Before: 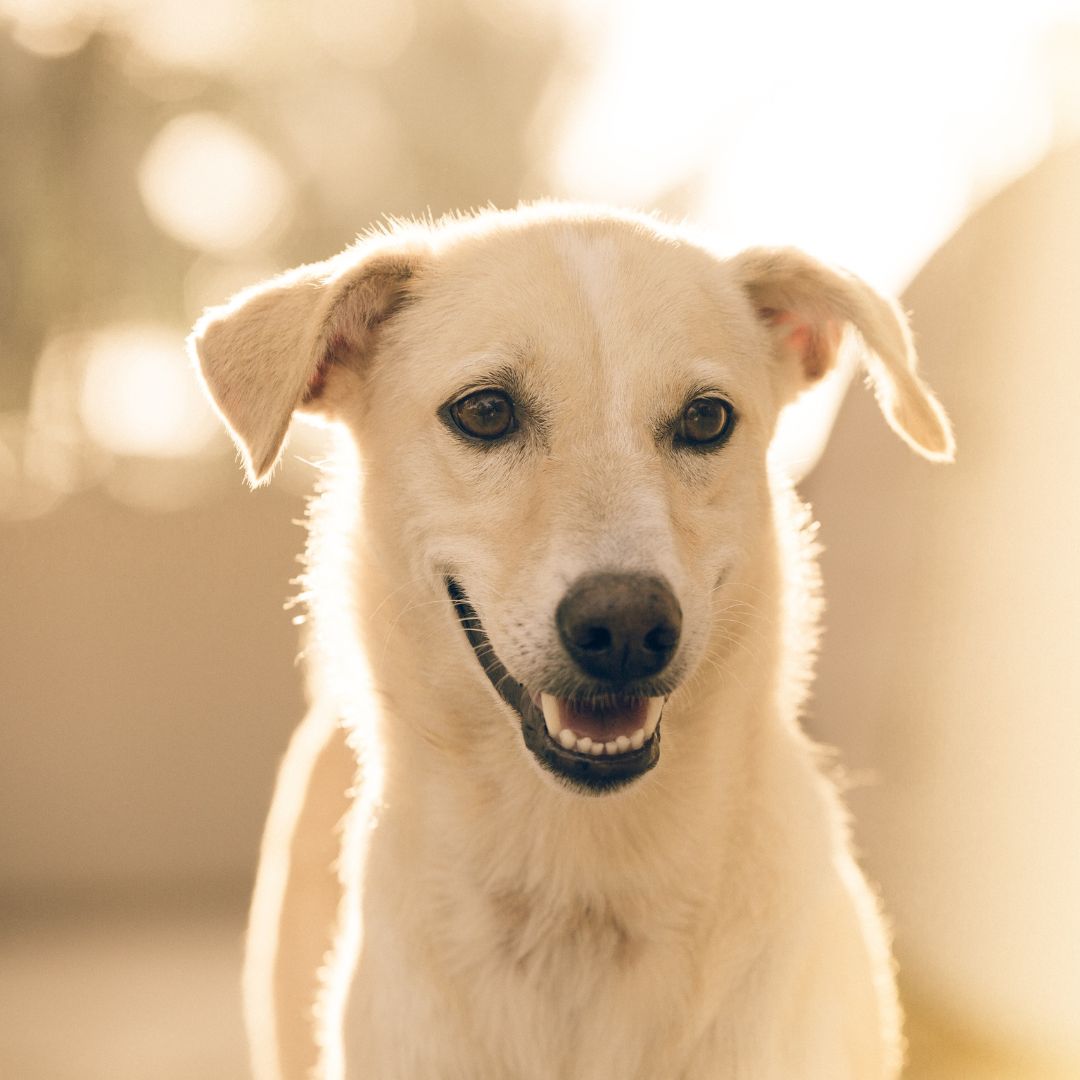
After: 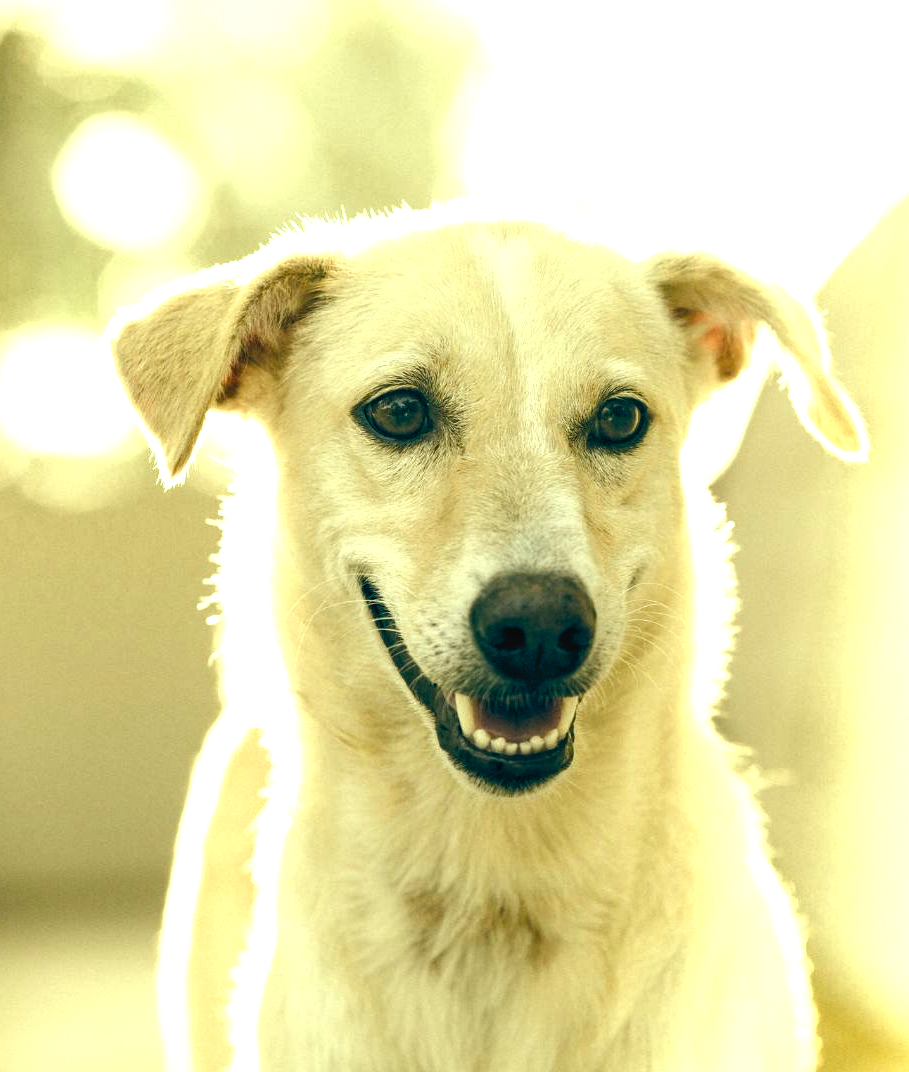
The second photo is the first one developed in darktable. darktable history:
local contrast: on, module defaults
exposure: compensate highlight preservation false
crop: left 8.026%, right 7.374%
color balance rgb: shadows lift › luminance -7.7%, shadows lift › chroma 2.13%, shadows lift › hue 165.27°, power › luminance -7.77%, power › chroma 1.1%, power › hue 215.88°, highlights gain › luminance 15.15%, highlights gain › chroma 7%, highlights gain › hue 125.57°, global offset › luminance -0.33%, global offset › chroma 0.11%, global offset › hue 165.27°, perceptual saturation grading › global saturation 24.42%, perceptual saturation grading › highlights -24.42%, perceptual saturation grading › mid-tones 24.42%, perceptual saturation grading › shadows 40%, perceptual brilliance grading › global brilliance -5%, perceptual brilliance grading › highlights 24.42%, perceptual brilliance grading › mid-tones 7%, perceptual brilliance grading › shadows -5%
